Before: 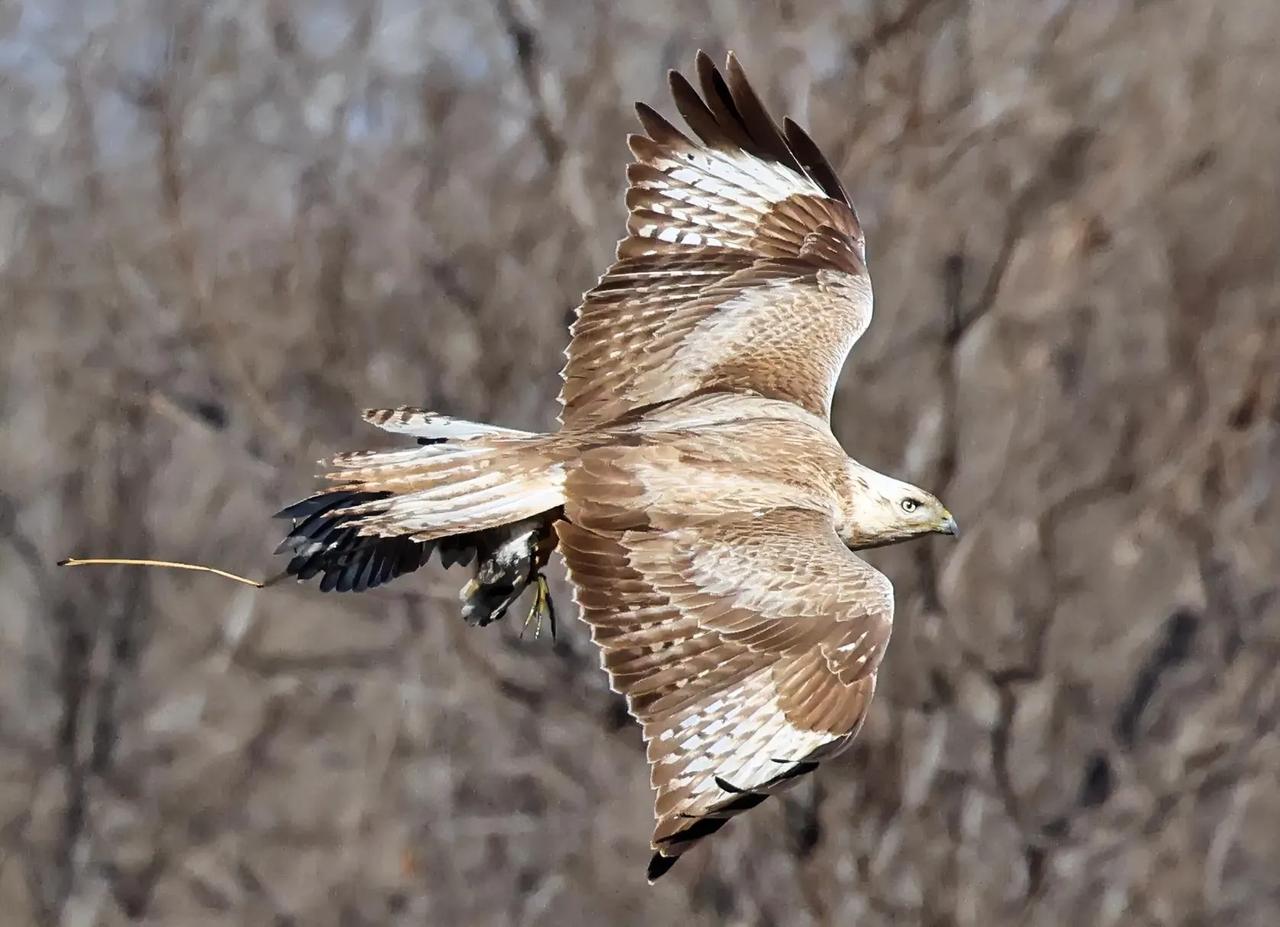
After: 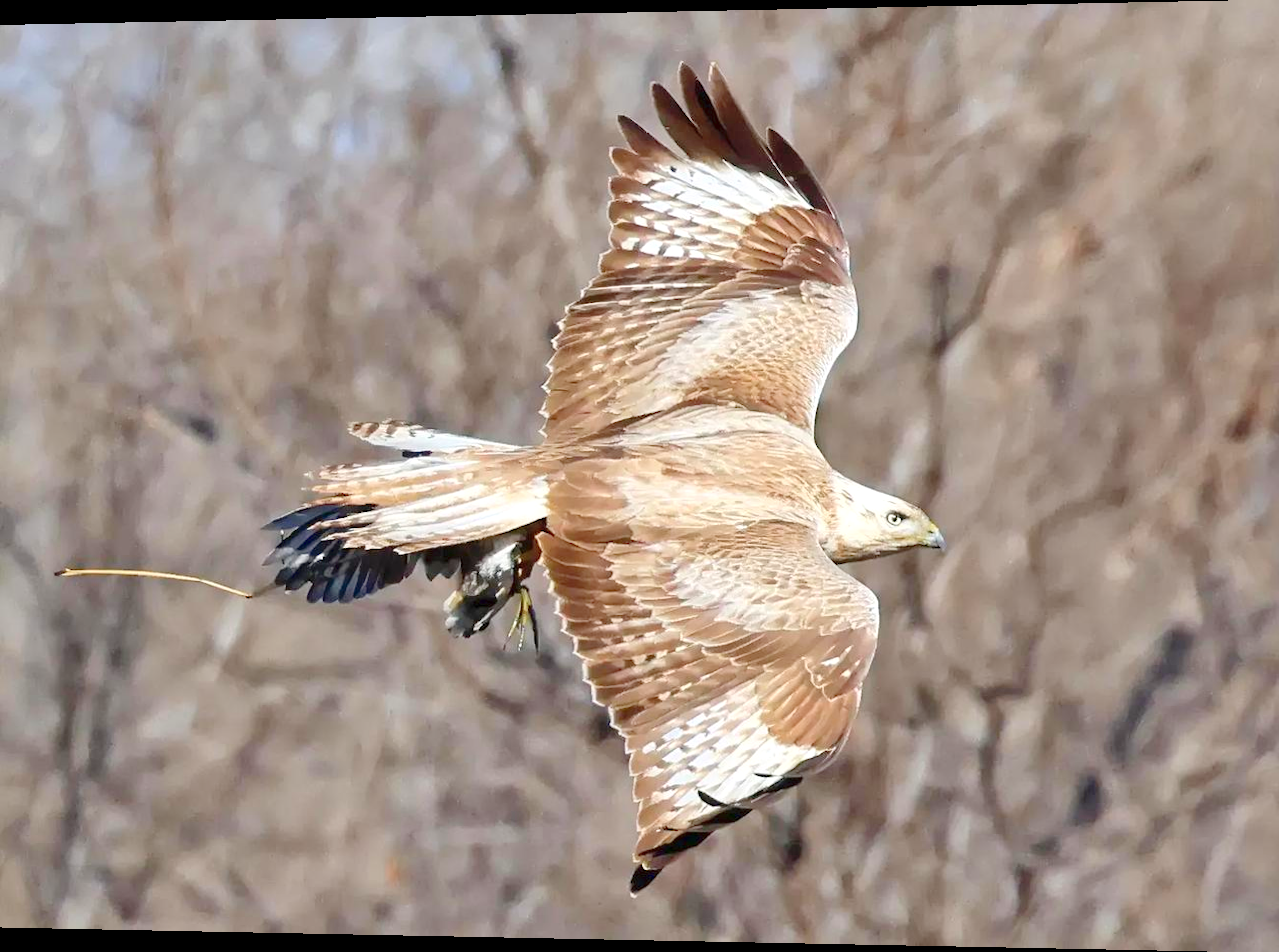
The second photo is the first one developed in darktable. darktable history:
rotate and perspective: lens shift (horizontal) -0.055, automatic cropping off
levels: levels [0, 0.397, 0.955]
exposure: compensate highlight preservation false
